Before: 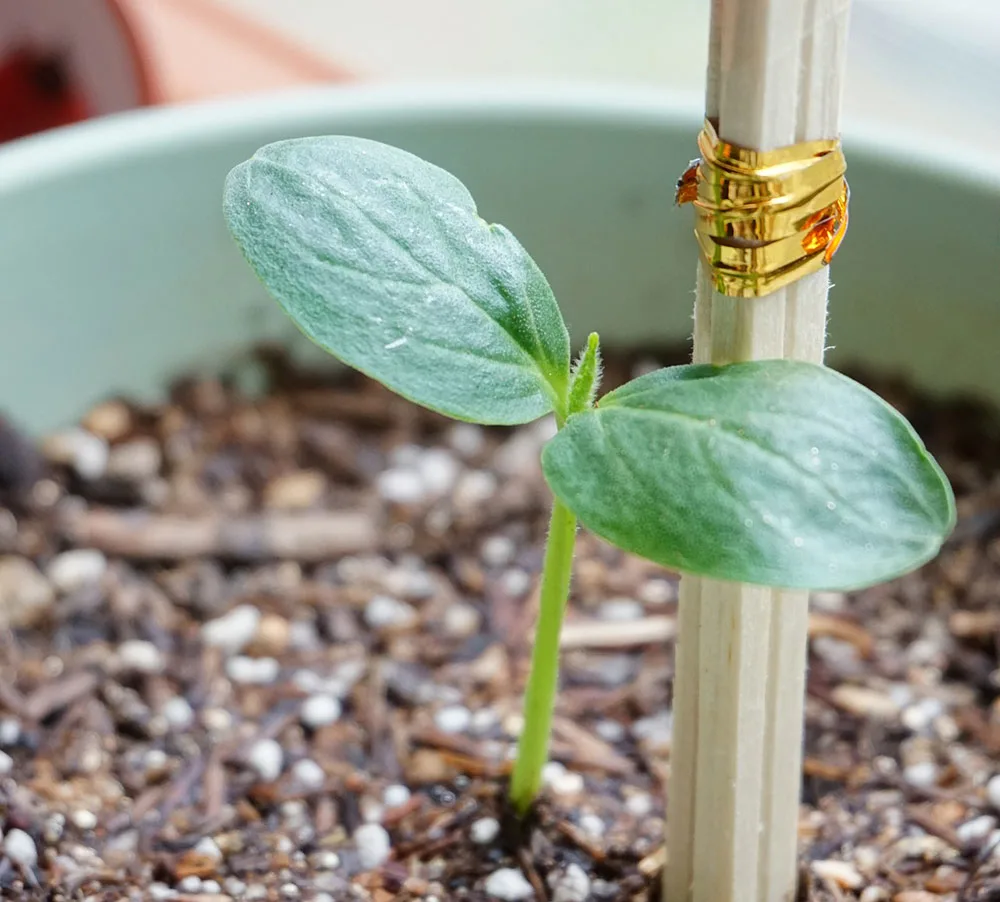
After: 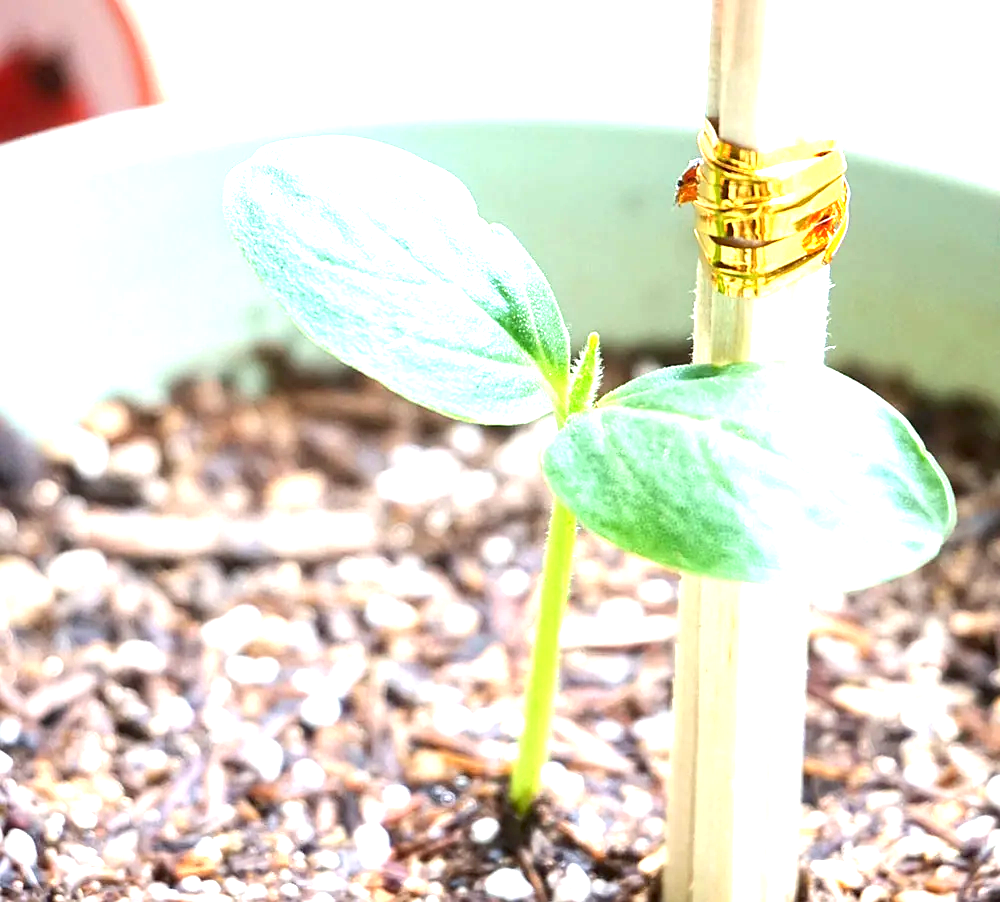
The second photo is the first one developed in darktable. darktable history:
exposure: black level correction 0.001, exposure 1.719 EV, compensate exposure bias true, compensate highlight preservation false
sharpen: amount 0.2
